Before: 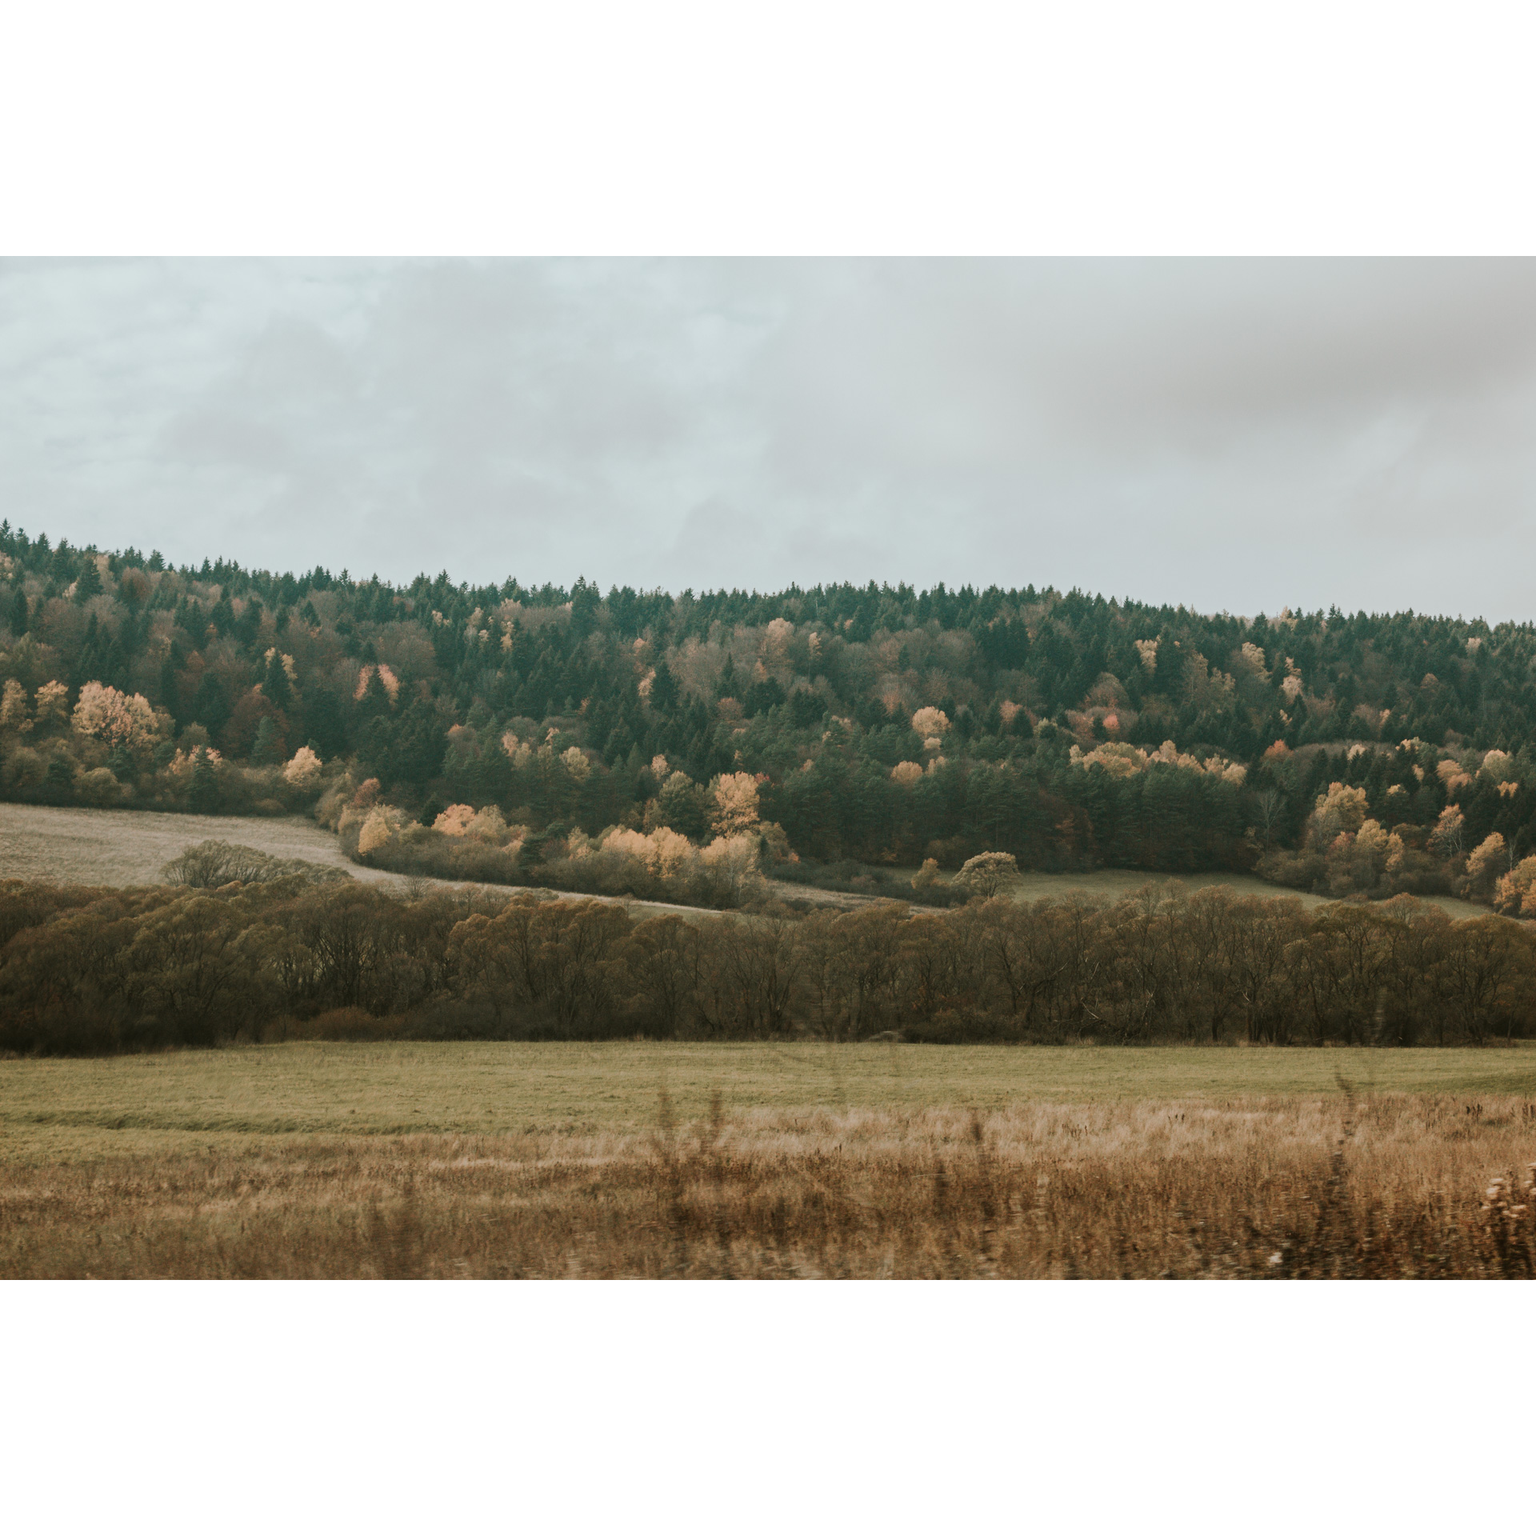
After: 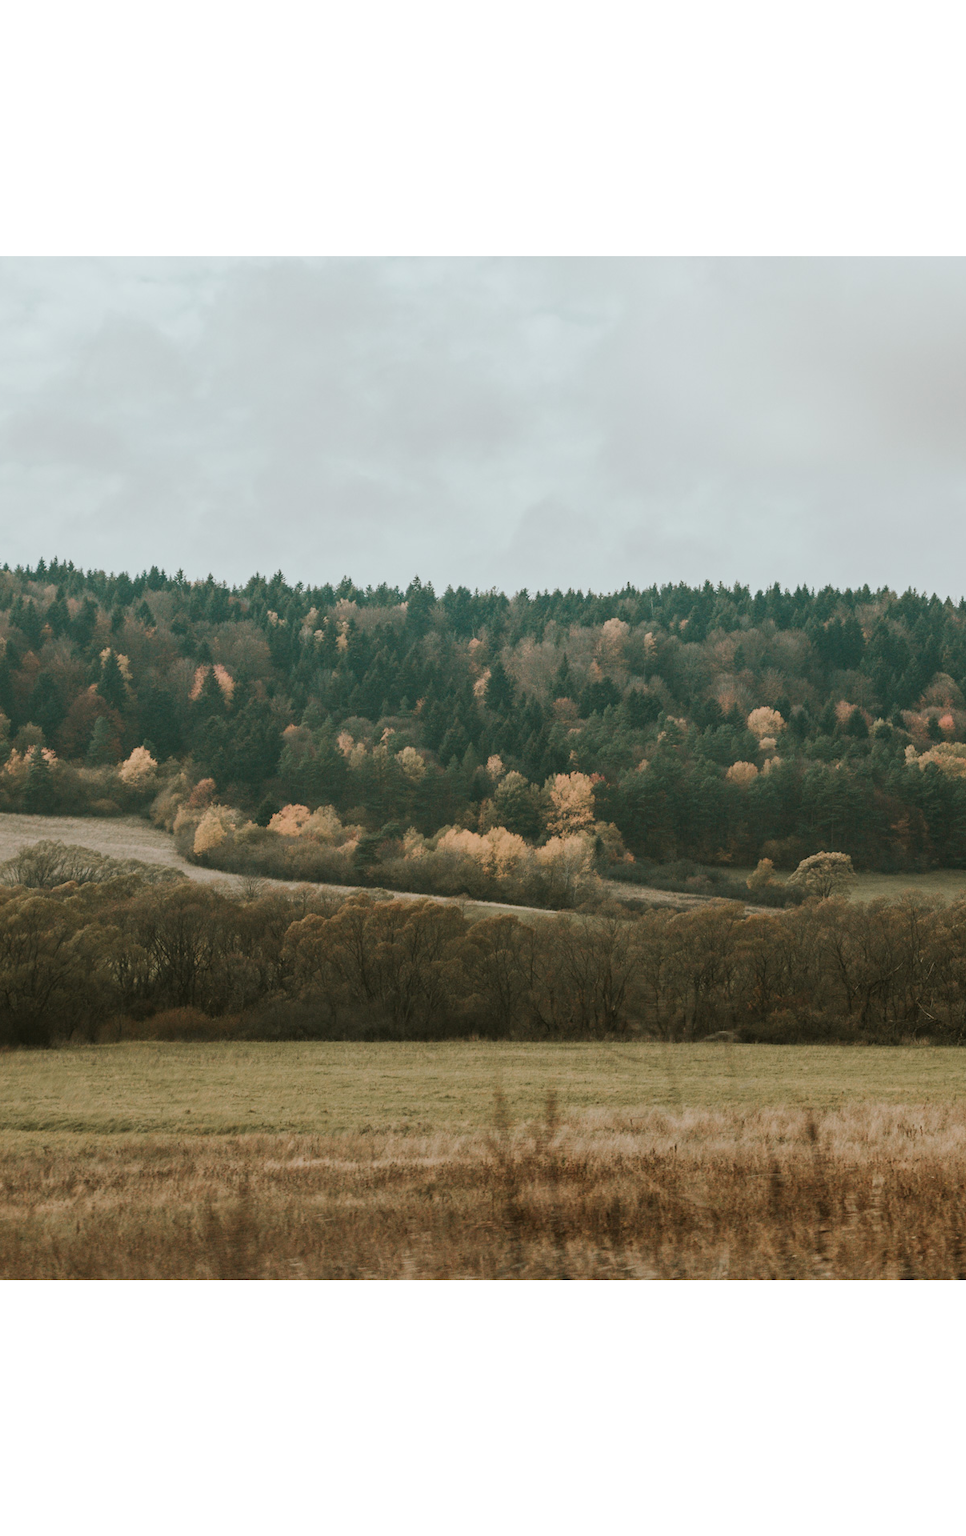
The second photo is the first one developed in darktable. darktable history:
crop: left 10.735%, right 26.305%
